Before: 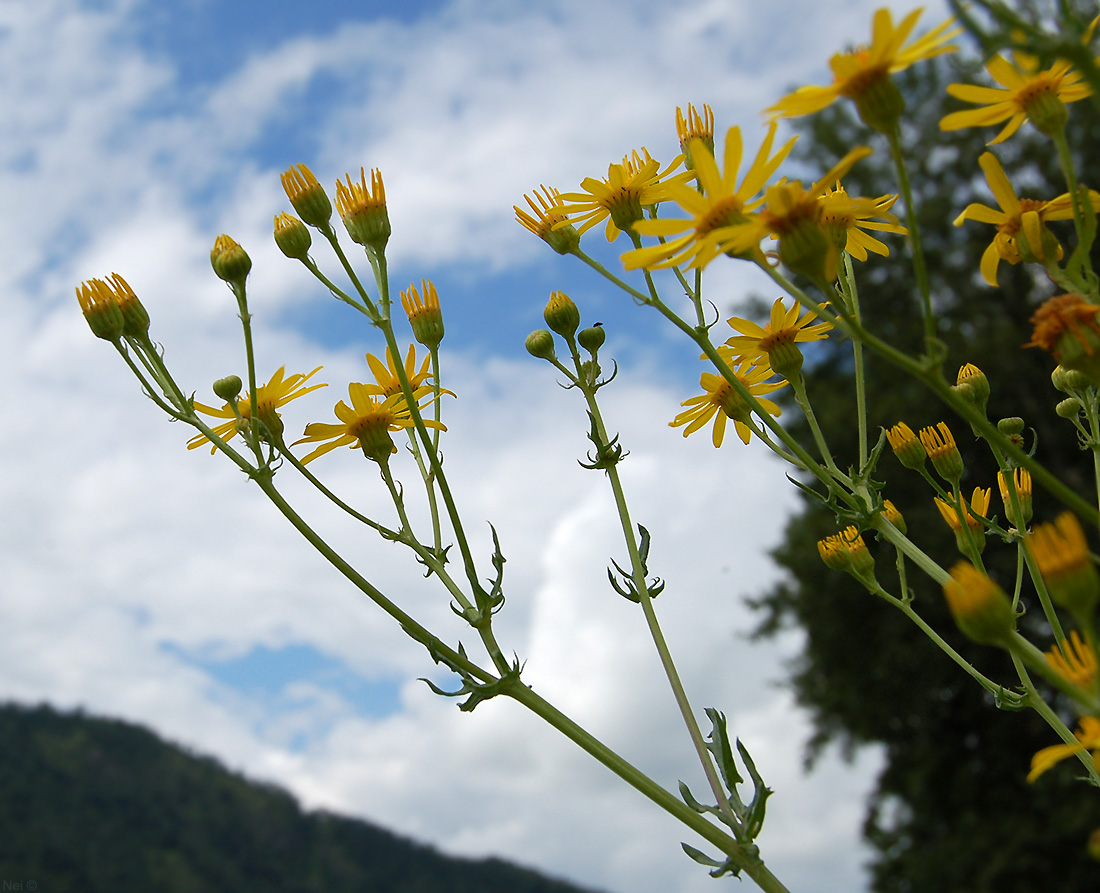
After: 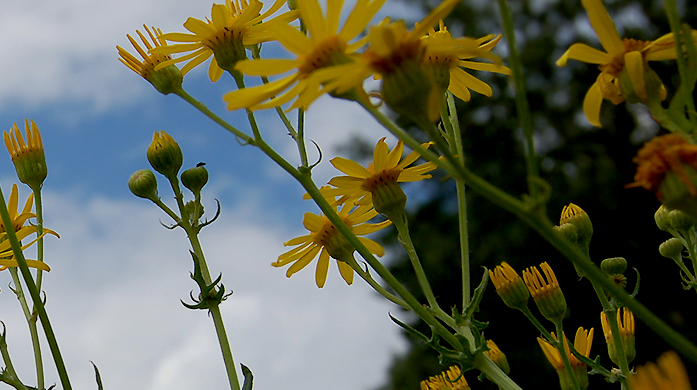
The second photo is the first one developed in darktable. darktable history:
crop: left 36.131%, top 17.972%, right 0.505%, bottom 38.324%
exposure: black level correction 0.011, exposure -0.484 EV, compensate highlight preservation false
tone equalizer: on, module defaults
